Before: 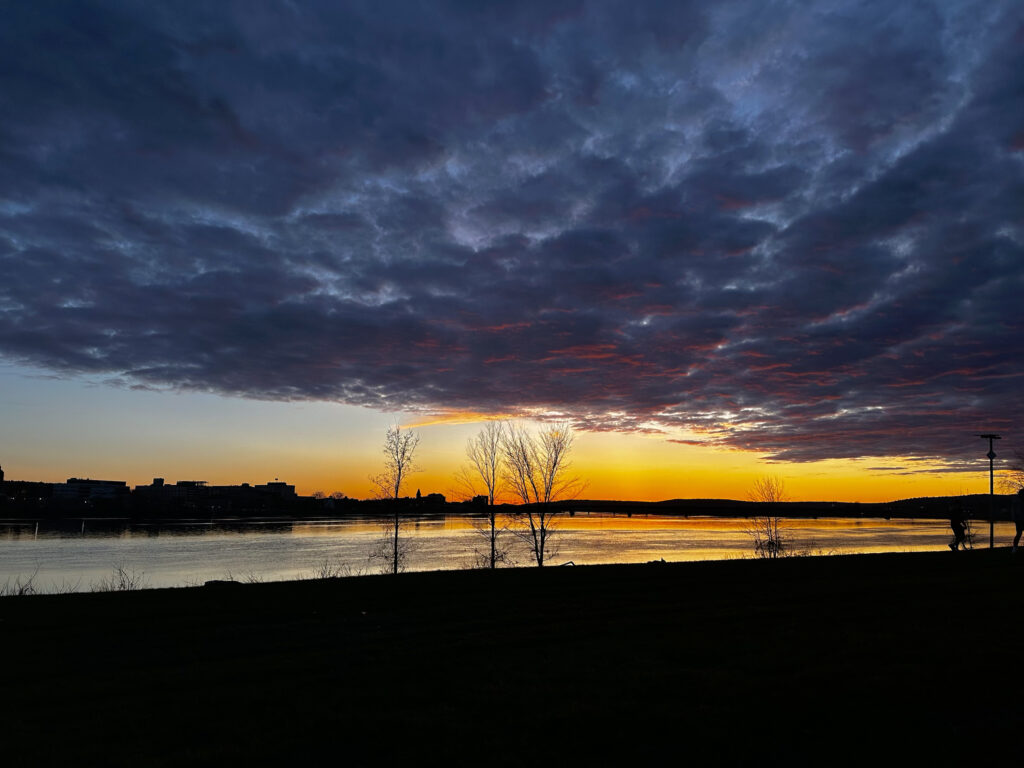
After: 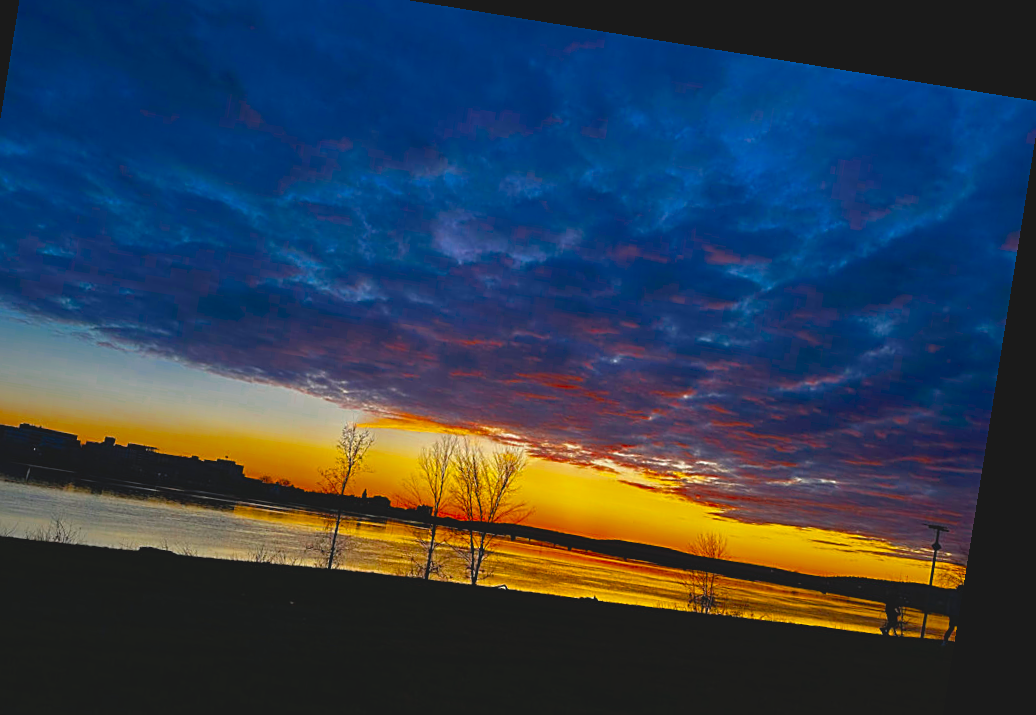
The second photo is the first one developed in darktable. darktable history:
color zones: curves: ch0 [(0, 0.5) (0.125, 0.4) (0.25, 0.5) (0.375, 0.4) (0.5, 0.4) (0.625, 0.35) (0.75, 0.35) (0.875, 0.5)]; ch1 [(0, 0.35) (0.125, 0.45) (0.25, 0.35) (0.375, 0.35) (0.5, 0.35) (0.625, 0.35) (0.75, 0.45) (0.875, 0.35)]; ch2 [(0, 0.6) (0.125, 0.5) (0.25, 0.5) (0.375, 0.6) (0.5, 0.6) (0.625, 0.5) (0.75, 0.5) (0.875, 0.5)]
sharpen: on, module defaults
color balance rgb: linear chroma grading › global chroma 25%, perceptual saturation grading › global saturation 50%
exposure: exposure 0.127 EV, compensate highlight preservation false
contrast brightness saturation: contrast -0.19, saturation 0.19
rotate and perspective: rotation 9.12°, automatic cropping off
crop: left 8.155%, top 6.611%, bottom 15.385%
